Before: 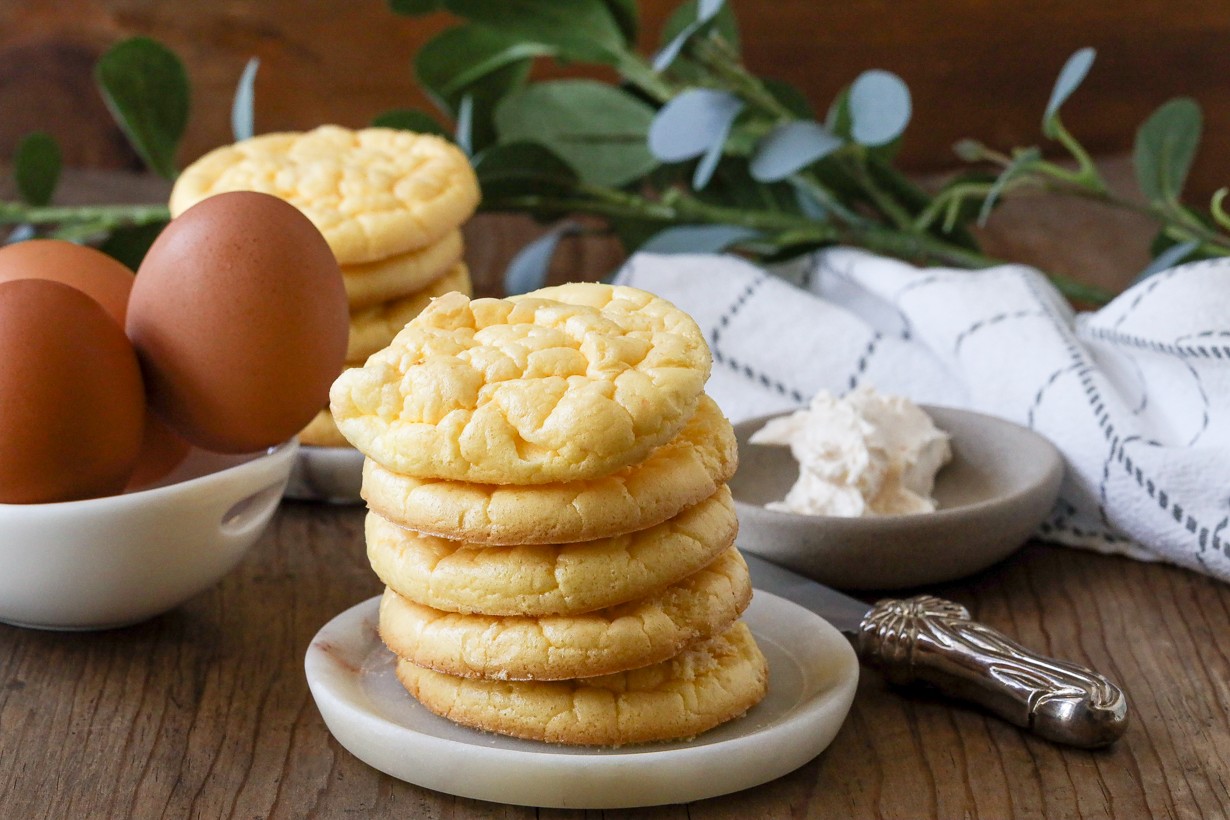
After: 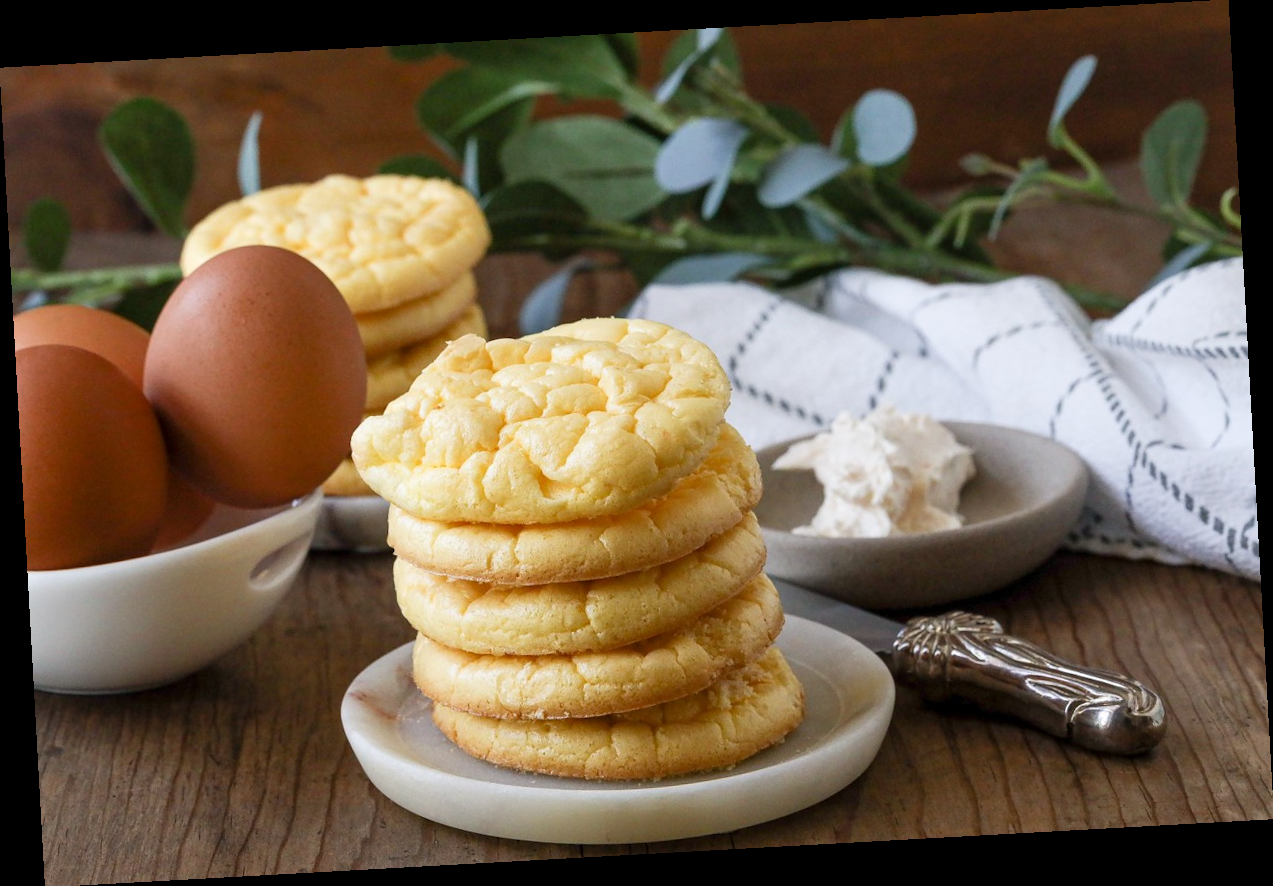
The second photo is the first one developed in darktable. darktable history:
exposure: compensate highlight preservation false
rotate and perspective: rotation -3.18°, automatic cropping off
